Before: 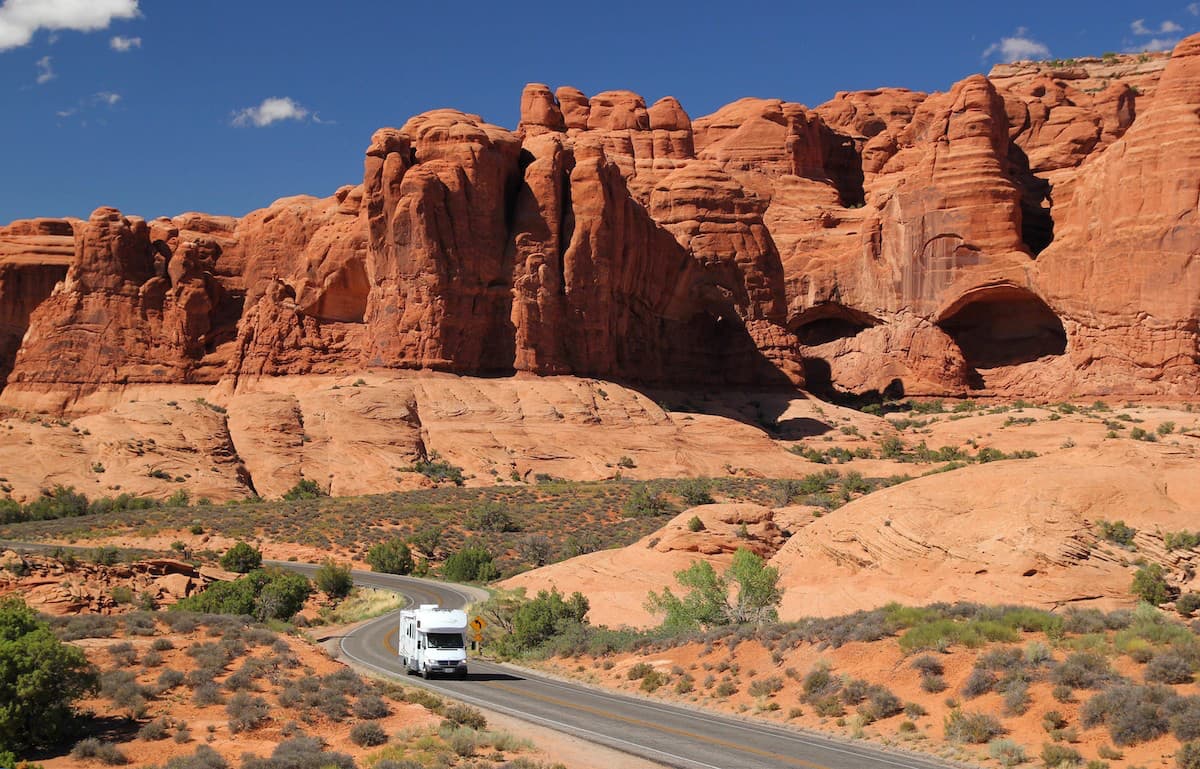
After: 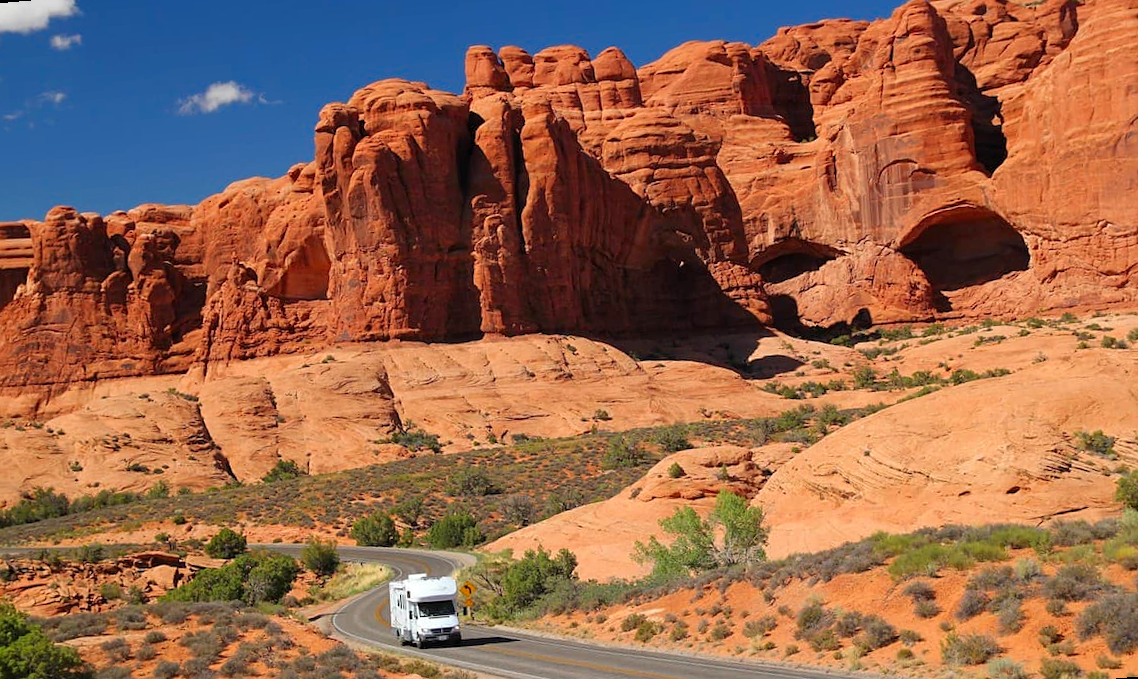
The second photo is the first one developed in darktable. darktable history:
color zones: curves: ch0 [(0, 0.613) (0.01, 0.613) (0.245, 0.448) (0.498, 0.529) (0.642, 0.665) (0.879, 0.777) (0.99, 0.613)]; ch1 [(0, 0) (0.143, 0) (0.286, 0) (0.429, 0) (0.571, 0) (0.714, 0) (0.857, 0)], mix -121.96%
sharpen: amount 0.2
rotate and perspective: rotation -5°, crop left 0.05, crop right 0.952, crop top 0.11, crop bottom 0.89
